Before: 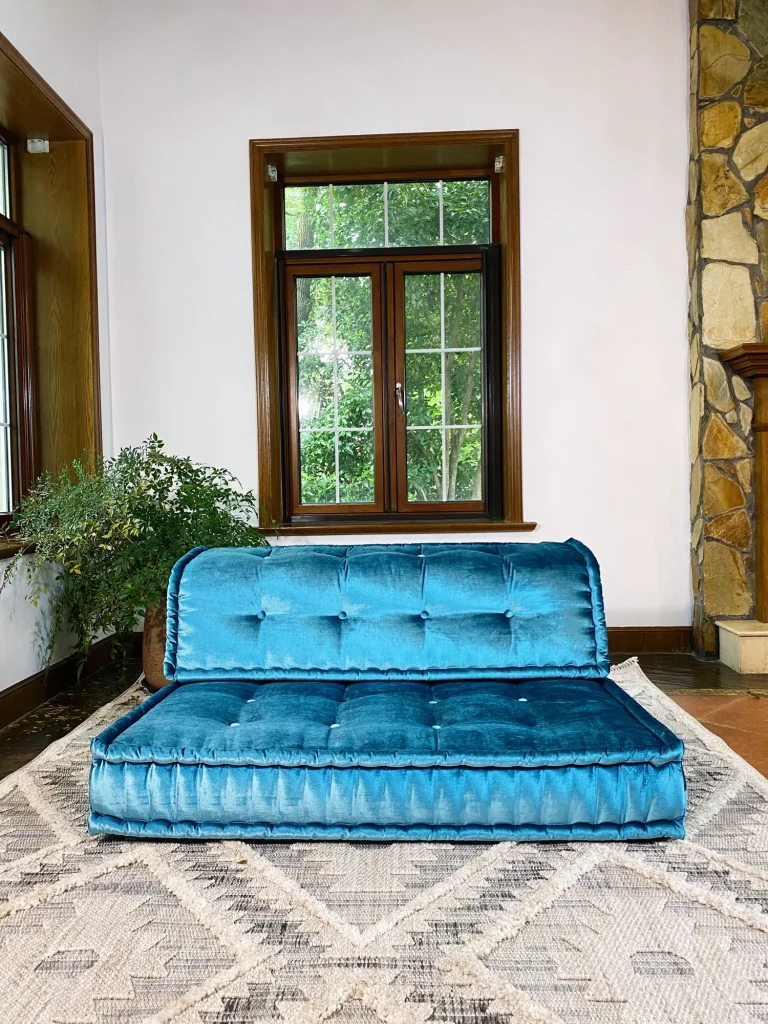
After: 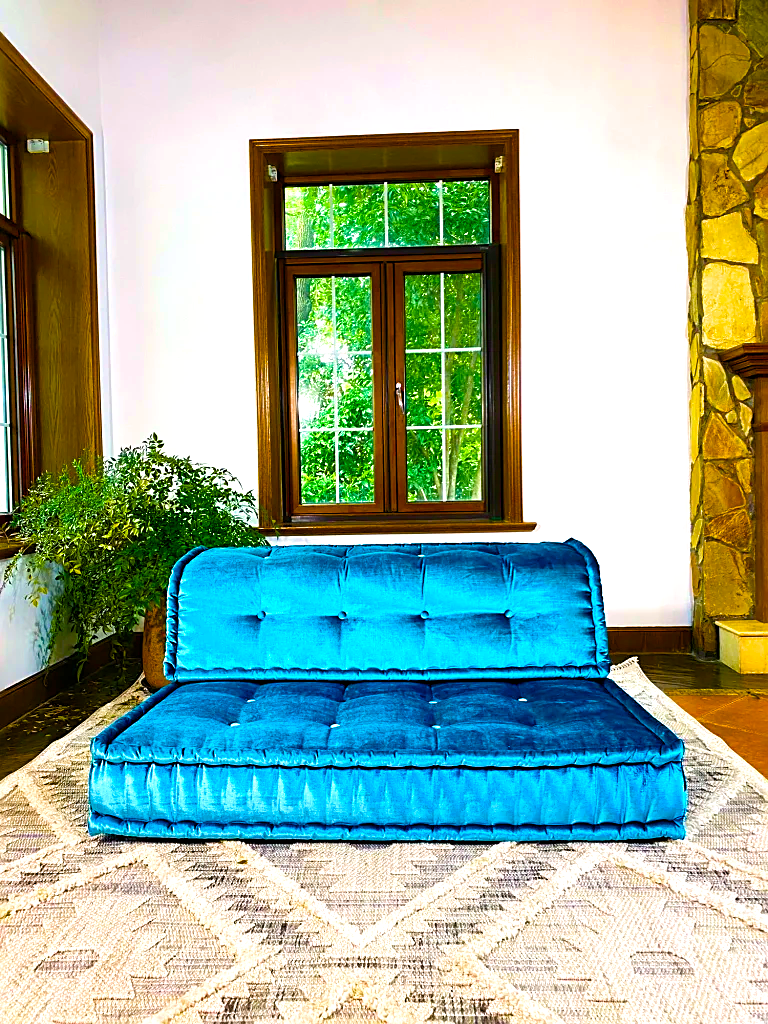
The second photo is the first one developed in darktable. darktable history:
sharpen: radius 1.923
color balance rgb: perceptual saturation grading › global saturation 99.662%, perceptual brilliance grading › global brilliance 12.709%
velvia: strength 50.64%, mid-tones bias 0.506
